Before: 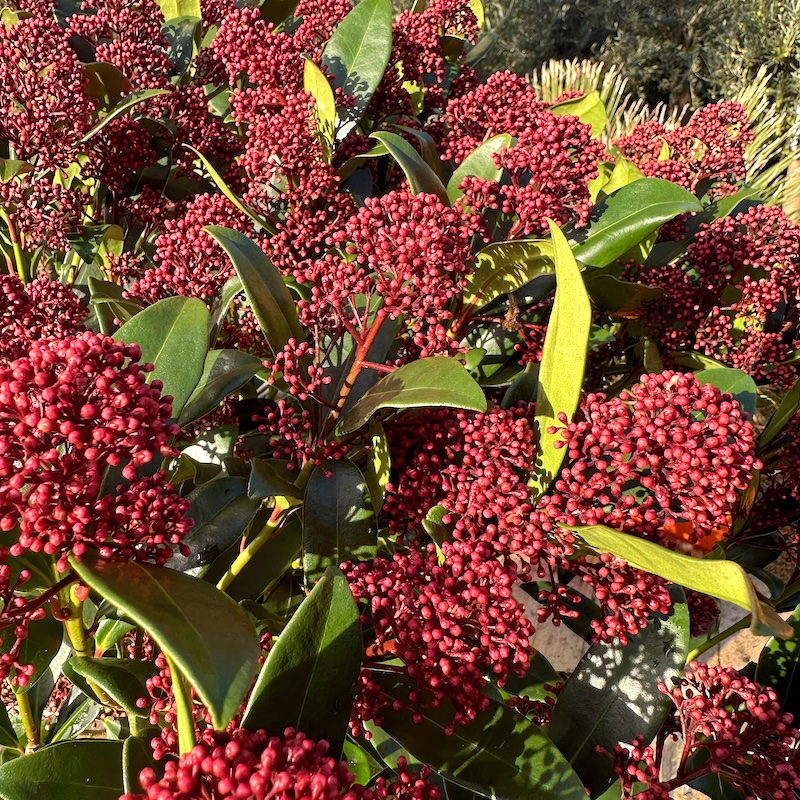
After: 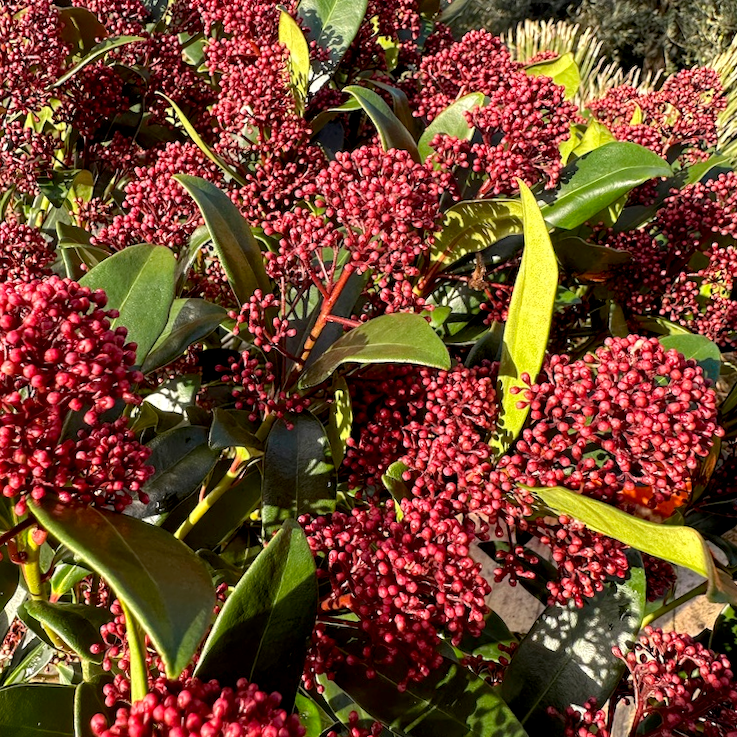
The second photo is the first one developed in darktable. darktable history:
color zones: curves: ch0 [(0.25, 0.5) (0.423, 0.5) (0.443, 0.5) (0.521, 0.756) (0.568, 0.5) (0.576, 0.5) (0.75, 0.5)]; ch1 [(0.25, 0.5) (0.423, 0.5) (0.443, 0.5) (0.539, 0.873) (0.624, 0.565) (0.631, 0.5) (0.75, 0.5)]
crop and rotate: angle -1.96°, left 3.097%, top 4.154%, right 1.586%, bottom 0.529%
local contrast: highlights 100%, shadows 100%, detail 120%, midtone range 0.2
